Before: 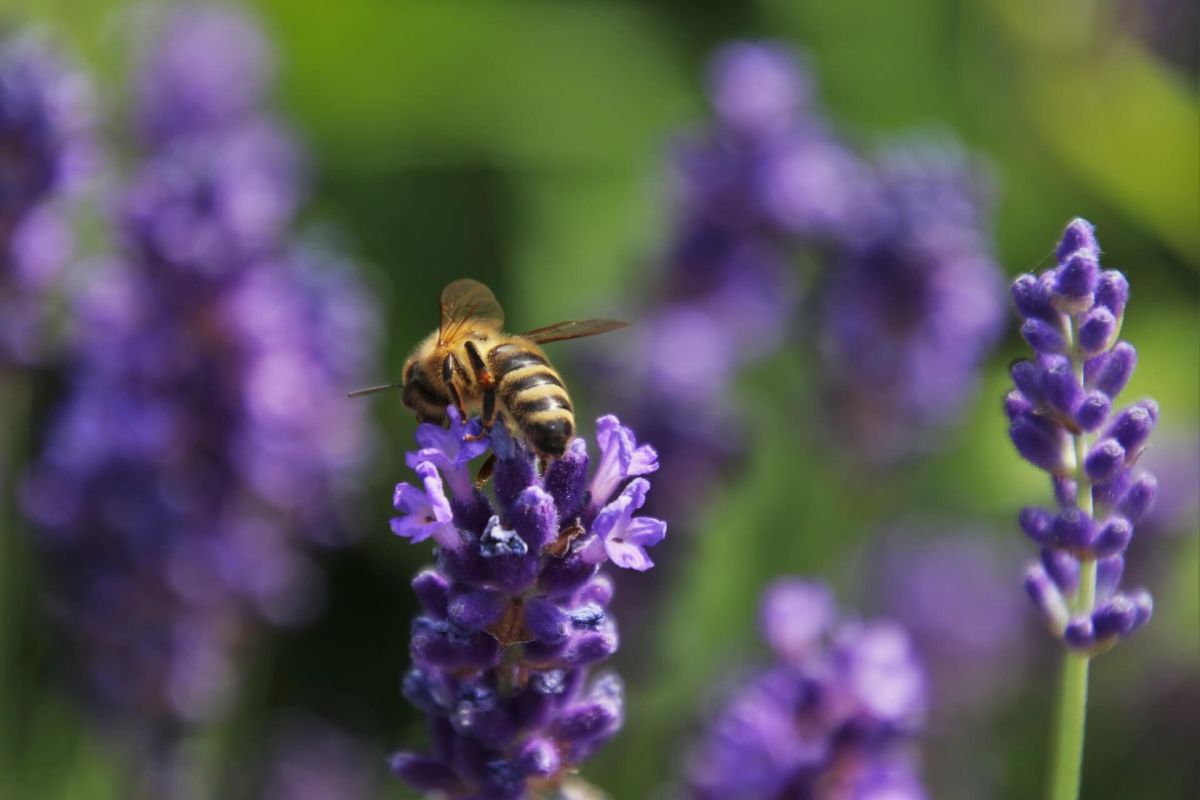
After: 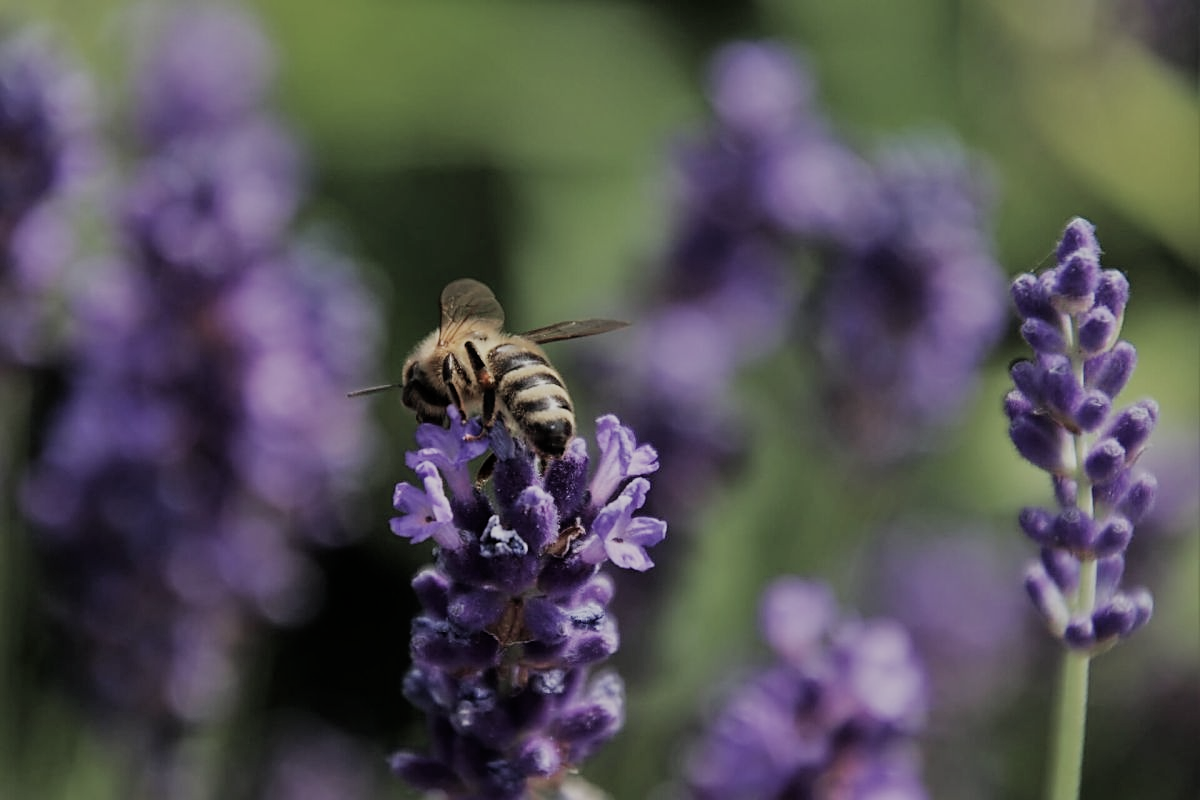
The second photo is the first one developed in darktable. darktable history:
color zones: curves: ch0 [(0, 0.559) (0.153, 0.551) (0.229, 0.5) (0.429, 0.5) (0.571, 0.5) (0.714, 0.5) (0.857, 0.5) (1, 0.559)]; ch1 [(0, 0.417) (0.112, 0.336) (0.213, 0.26) (0.429, 0.34) (0.571, 0.35) (0.683, 0.331) (0.857, 0.344) (1, 0.417)]
contrast brightness saturation: contrast 0.05
filmic rgb: black relative exposure -6.82 EV, white relative exposure 5.89 EV, hardness 2.71
sharpen: on, module defaults
